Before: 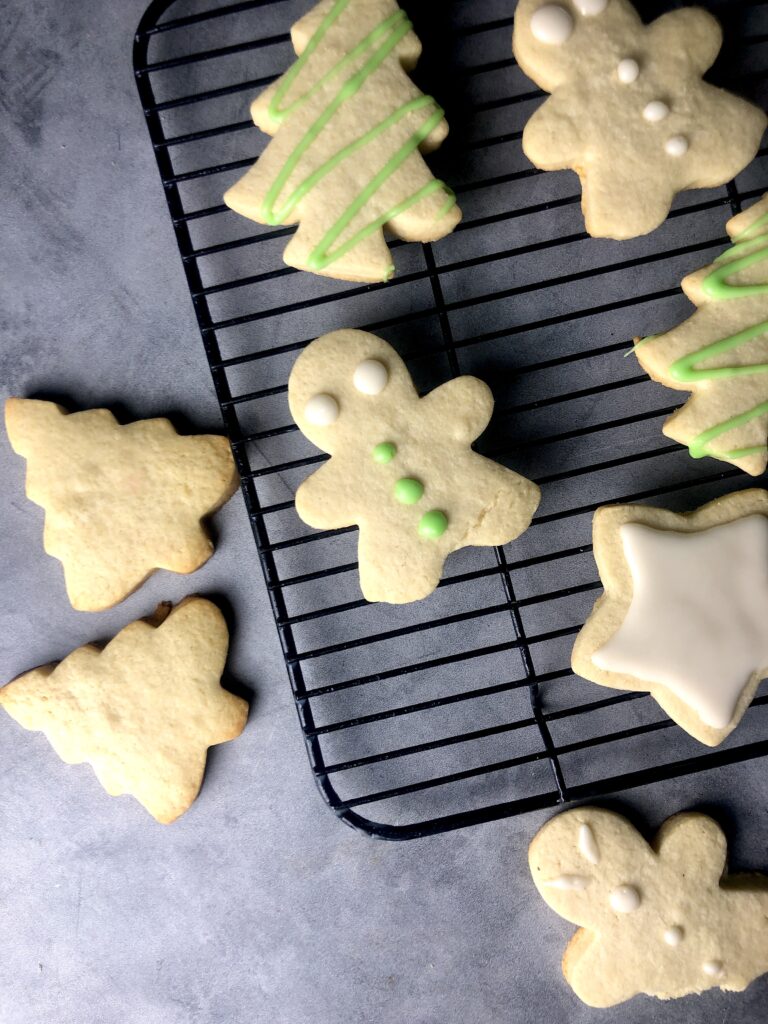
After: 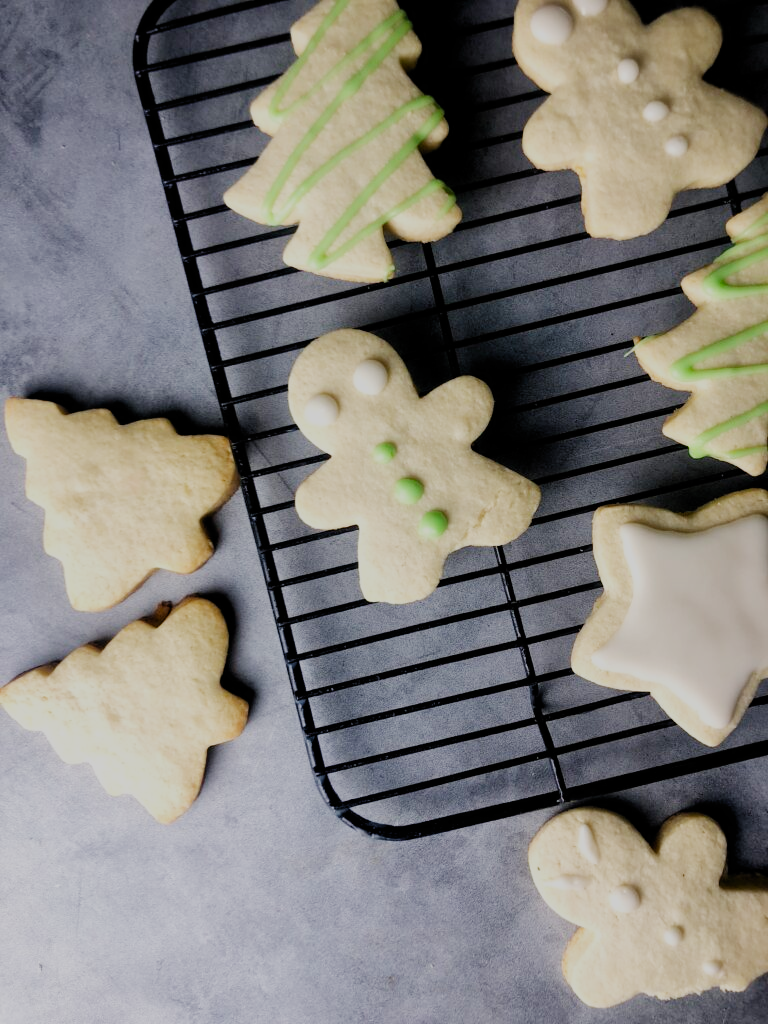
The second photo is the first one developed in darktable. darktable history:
filmic rgb: black relative exposure -7.65 EV, white relative exposure 4.56 EV, hardness 3.61, preserve chrominance no, color science v5 (2021), iterations of high-quality reconstruction 10, contrast in shadows safe, contrast in highlights safe
